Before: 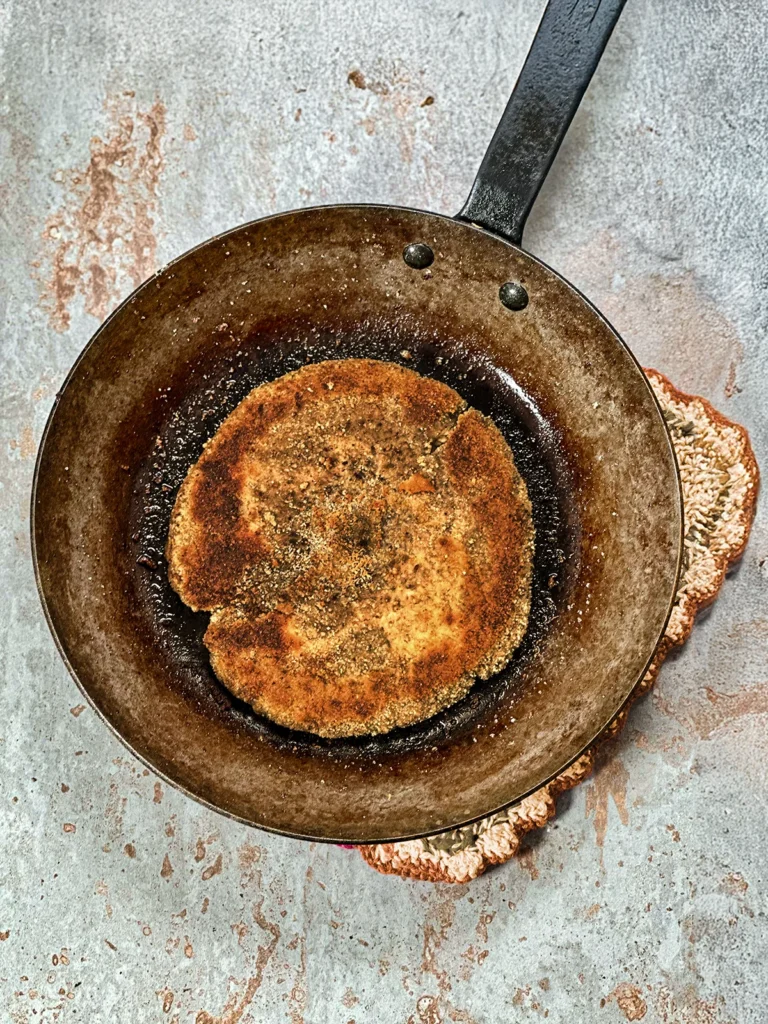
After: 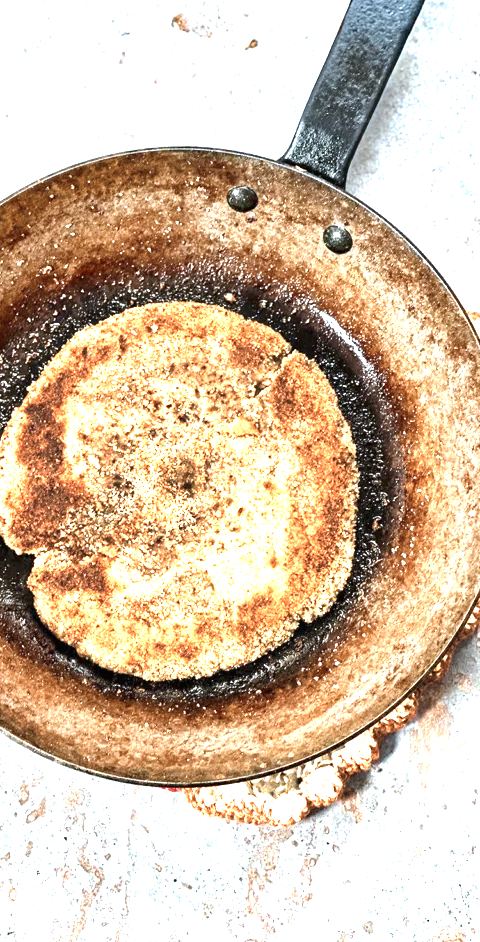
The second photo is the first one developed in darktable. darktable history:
color zones: curves: ch0 [(0.018, 0.548) (0.197, 0.654) (0.425, 0.447) (0.605, 0.658) (0.732, 0.579)]; ch1 [(0.105, 0.531) (0.224, 0.531) (0.386, 0.39) (0.618, 0.456) (0.732, 0.456) (0.956, 0.421)]; ch2 [(0.039, 0.583) (0.215, 0.465) (0.399, 0.544) (0.465, 0.548) (0.614, 0.447) (0.724, 0.43) (0.882, 0.623) (0.956, 0.632)]
exposure: black level correction 0, exposure 1.379 EV, compensate highlight preservation false
color calibration: x 0.37, y 0.382, temperature 4302.8 K
crop and rotate: left 22.946%, top 5.644%, right 14.492%, bottom 2.298%
